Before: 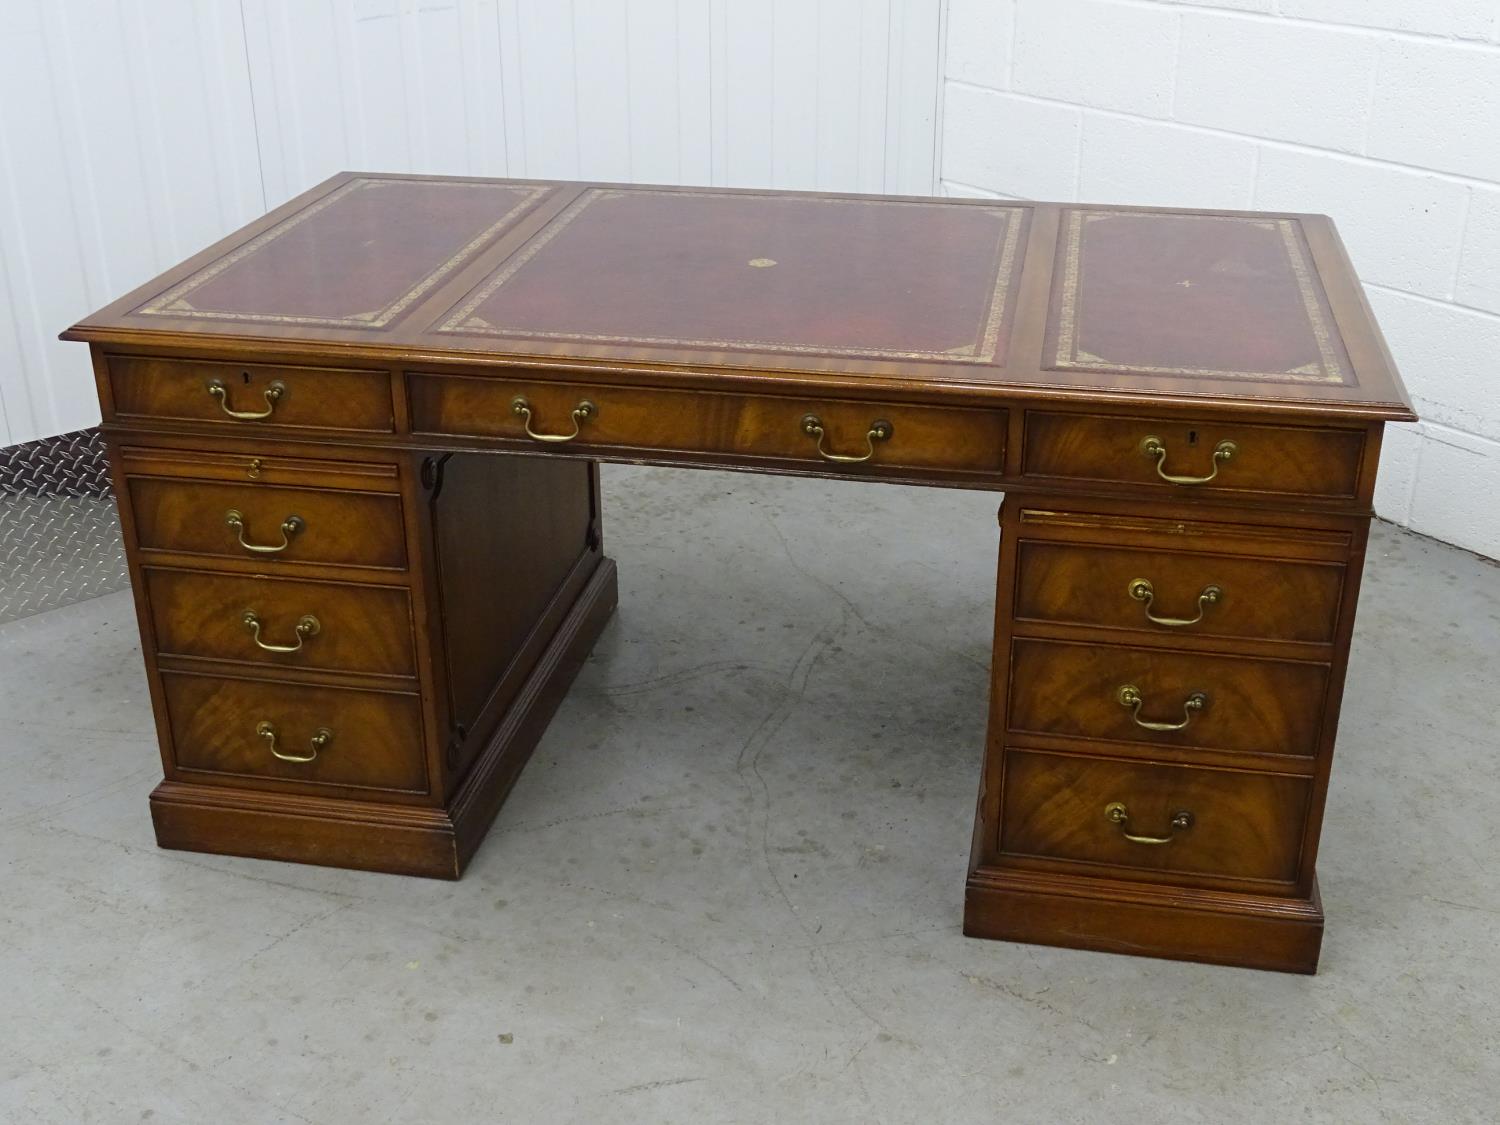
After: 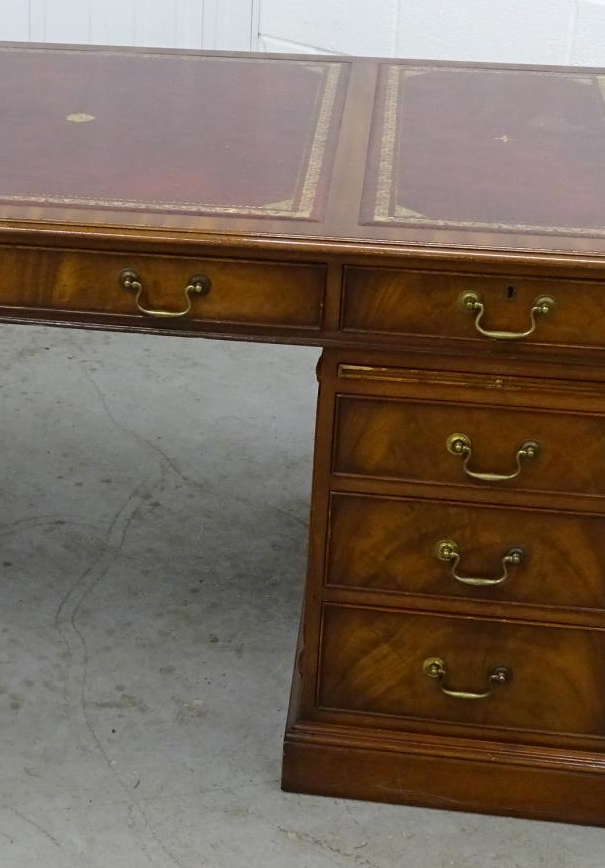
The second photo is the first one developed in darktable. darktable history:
crop: left 45.477%, top 12.971%, right 14.158%, bottom 9.873%
